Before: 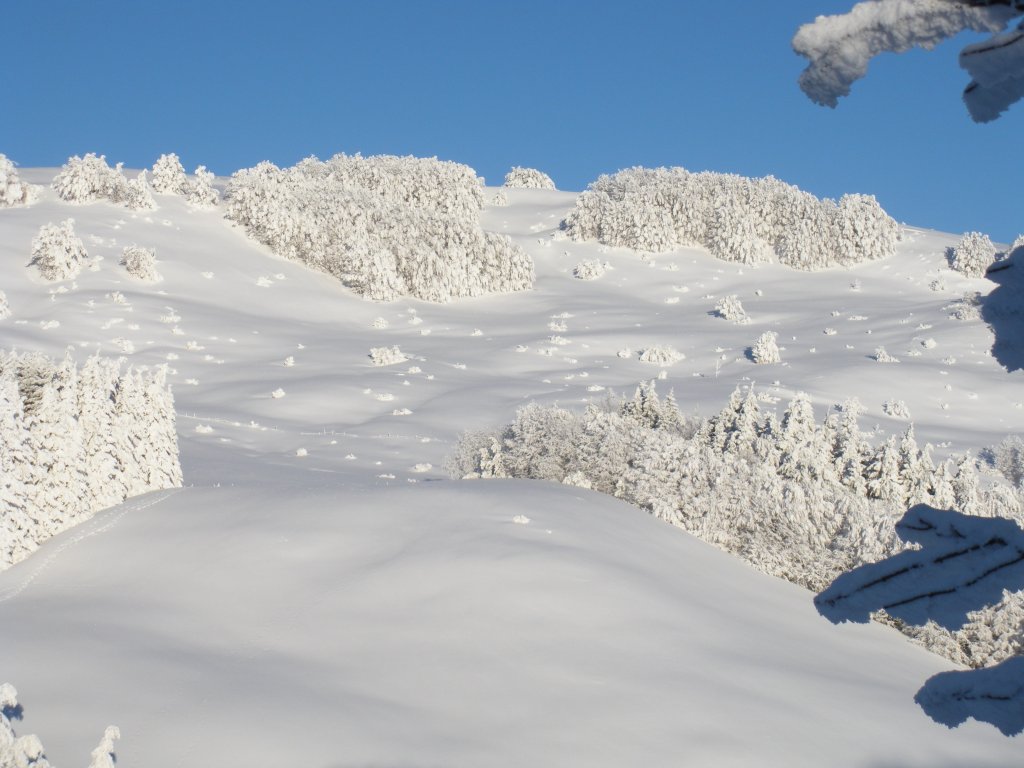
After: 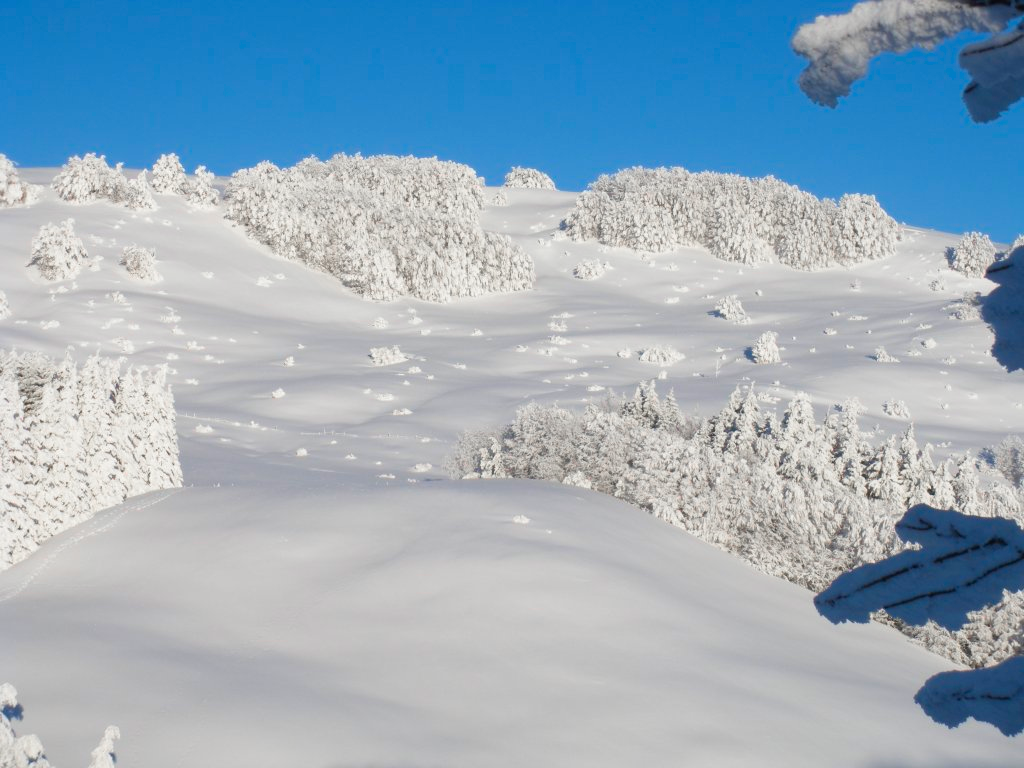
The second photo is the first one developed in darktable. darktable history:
color zones: curves: ch1 [(0, 0.708) (0.088, 0.648) (0.245, 0.187) (0.429, 0.326) (0.571, 0.498) (0.714, 0.5) (0.857, 0.5) (1, 0.708)]
color balance rgb: perceptual saturation grading › global saturation 40%, global vibrance 15%
